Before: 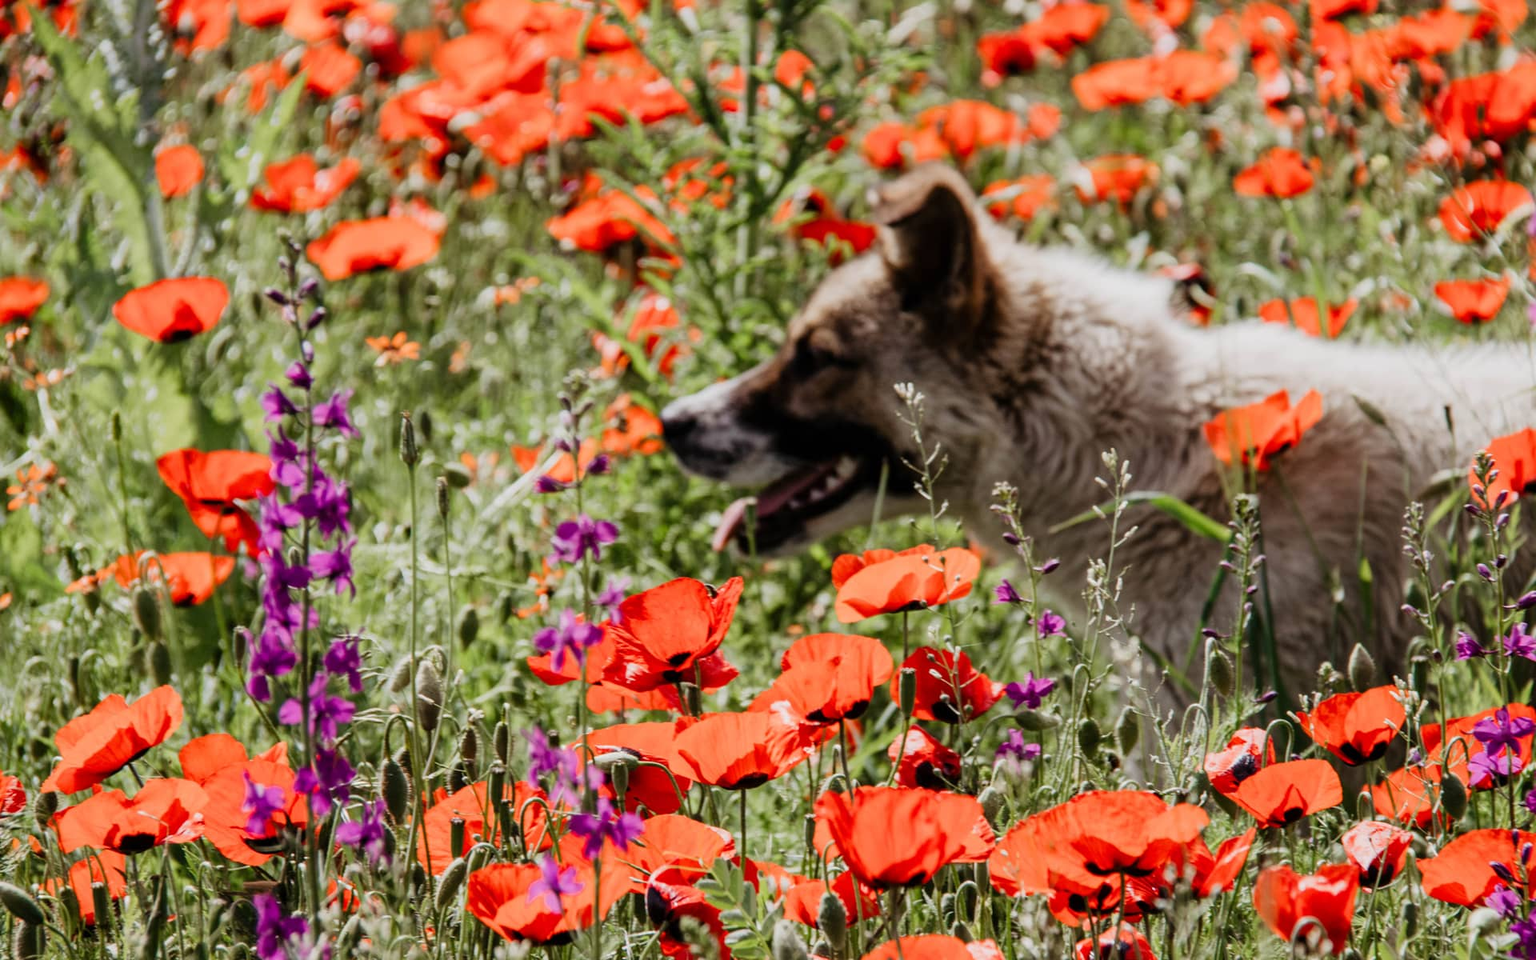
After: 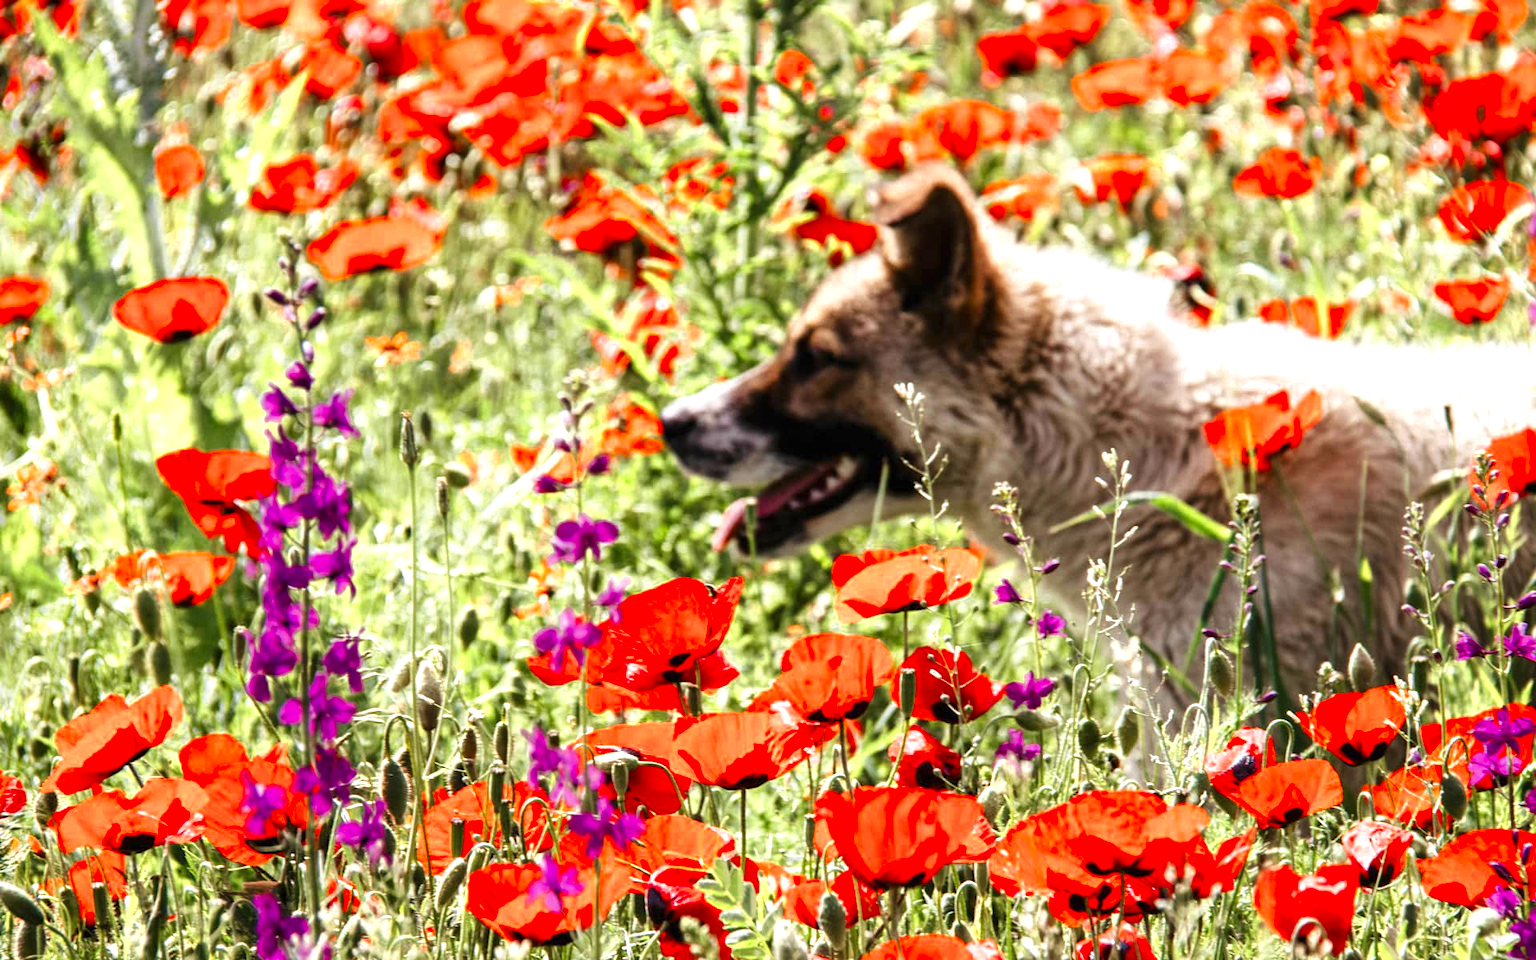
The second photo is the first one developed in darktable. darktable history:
color zones: curves: ch0 [(0.004, 0.305) (0.261, 0.623) (0.389, 0.399) (0.708, 0.571) (0.947, 0.34)]; ch1 [(0.025, 0.645) (0.229, 0.584) (0.326, 0.551) (0.484, 0.262) (0.757, 0.643)]
exposure: black level correction 0, exposure 0.891 EV, compensate highlight preservation false
